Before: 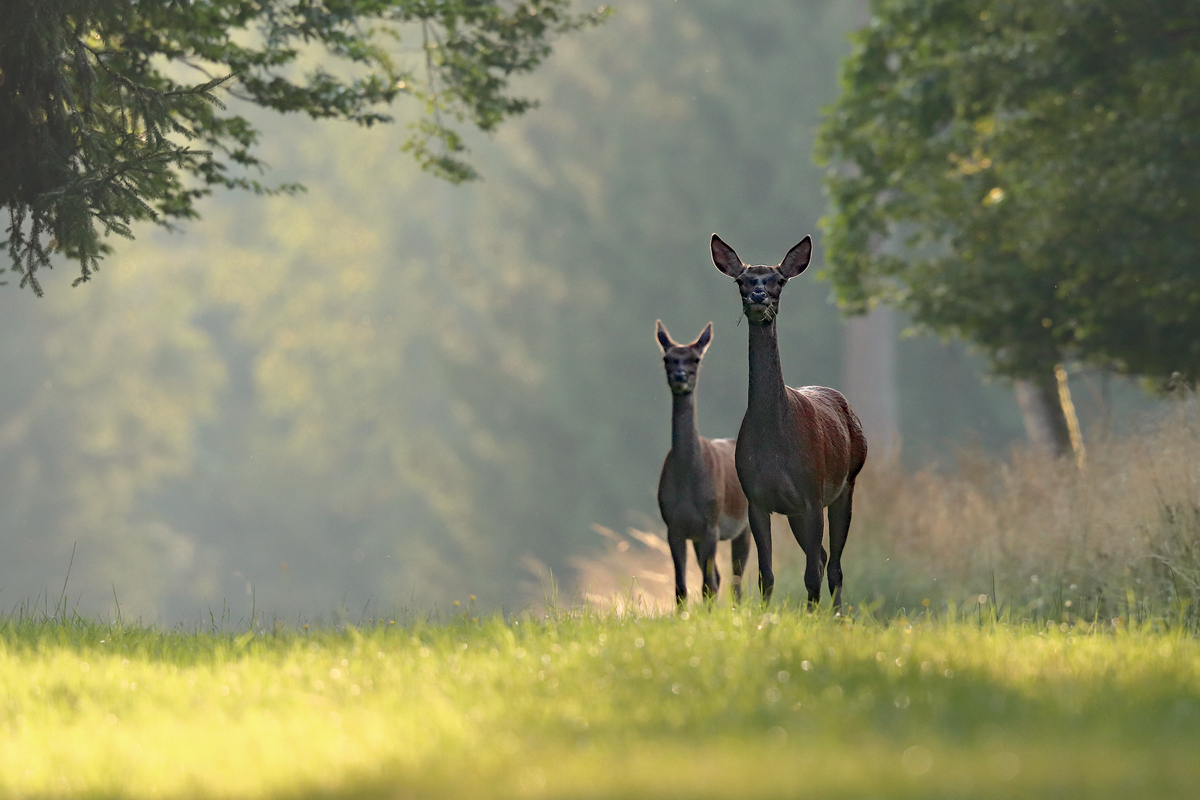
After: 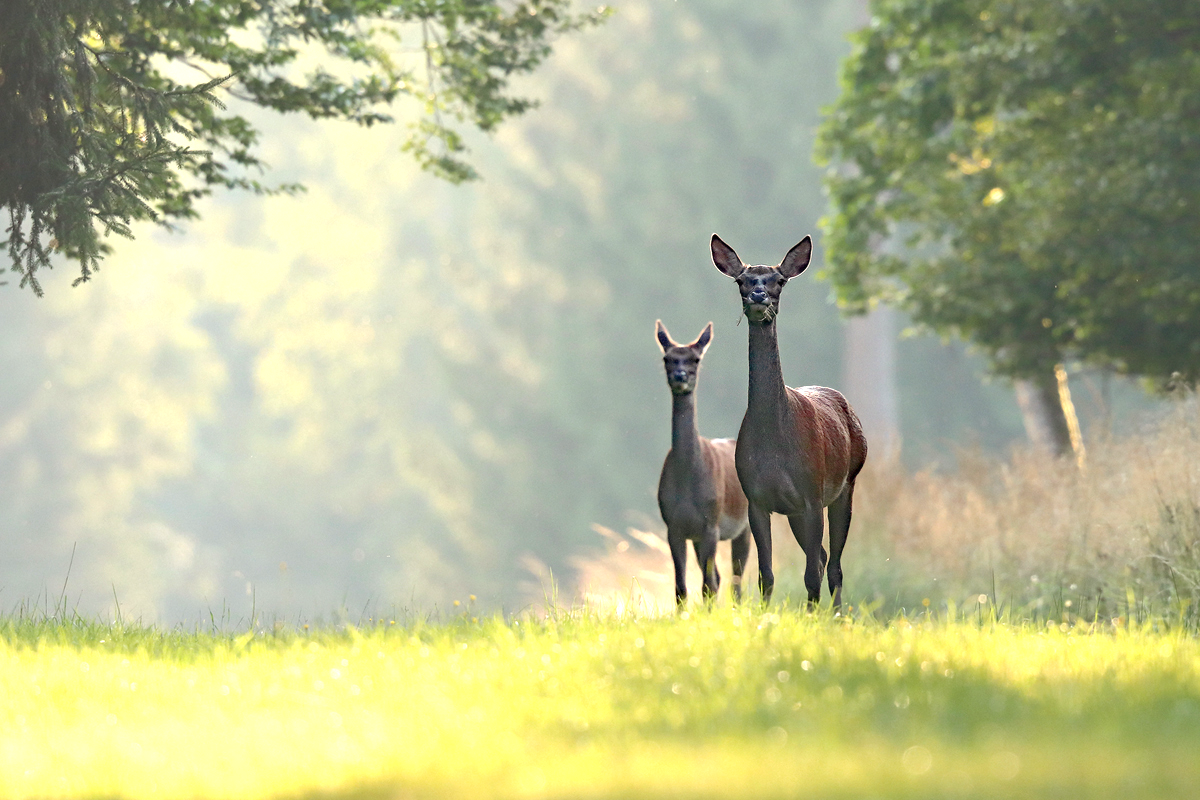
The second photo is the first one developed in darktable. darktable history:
exposure: black level correction 0, exposure 1.406 EV, compensate exposure bias true, compensate highlight preservation false
